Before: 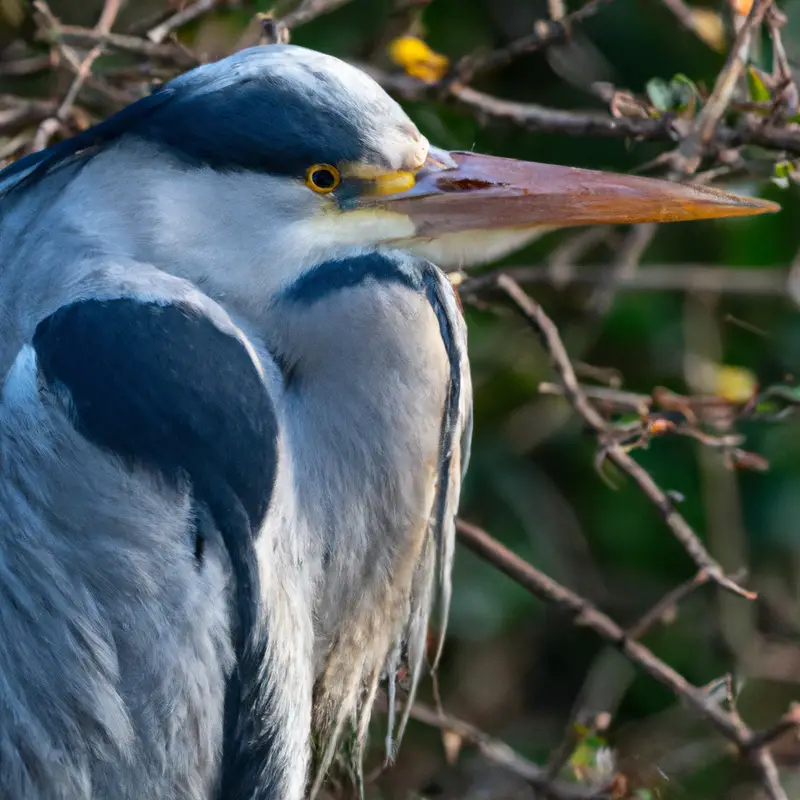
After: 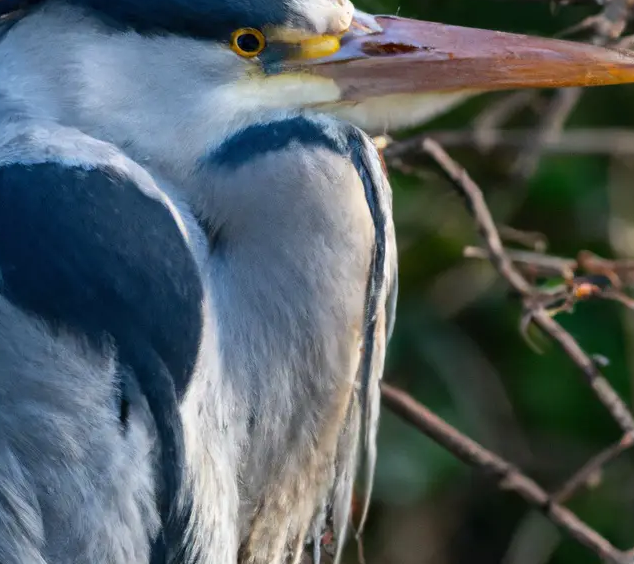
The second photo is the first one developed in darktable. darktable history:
crop: left 9.387%, top 17.07%, right 11.268%, bottom 12.391%
